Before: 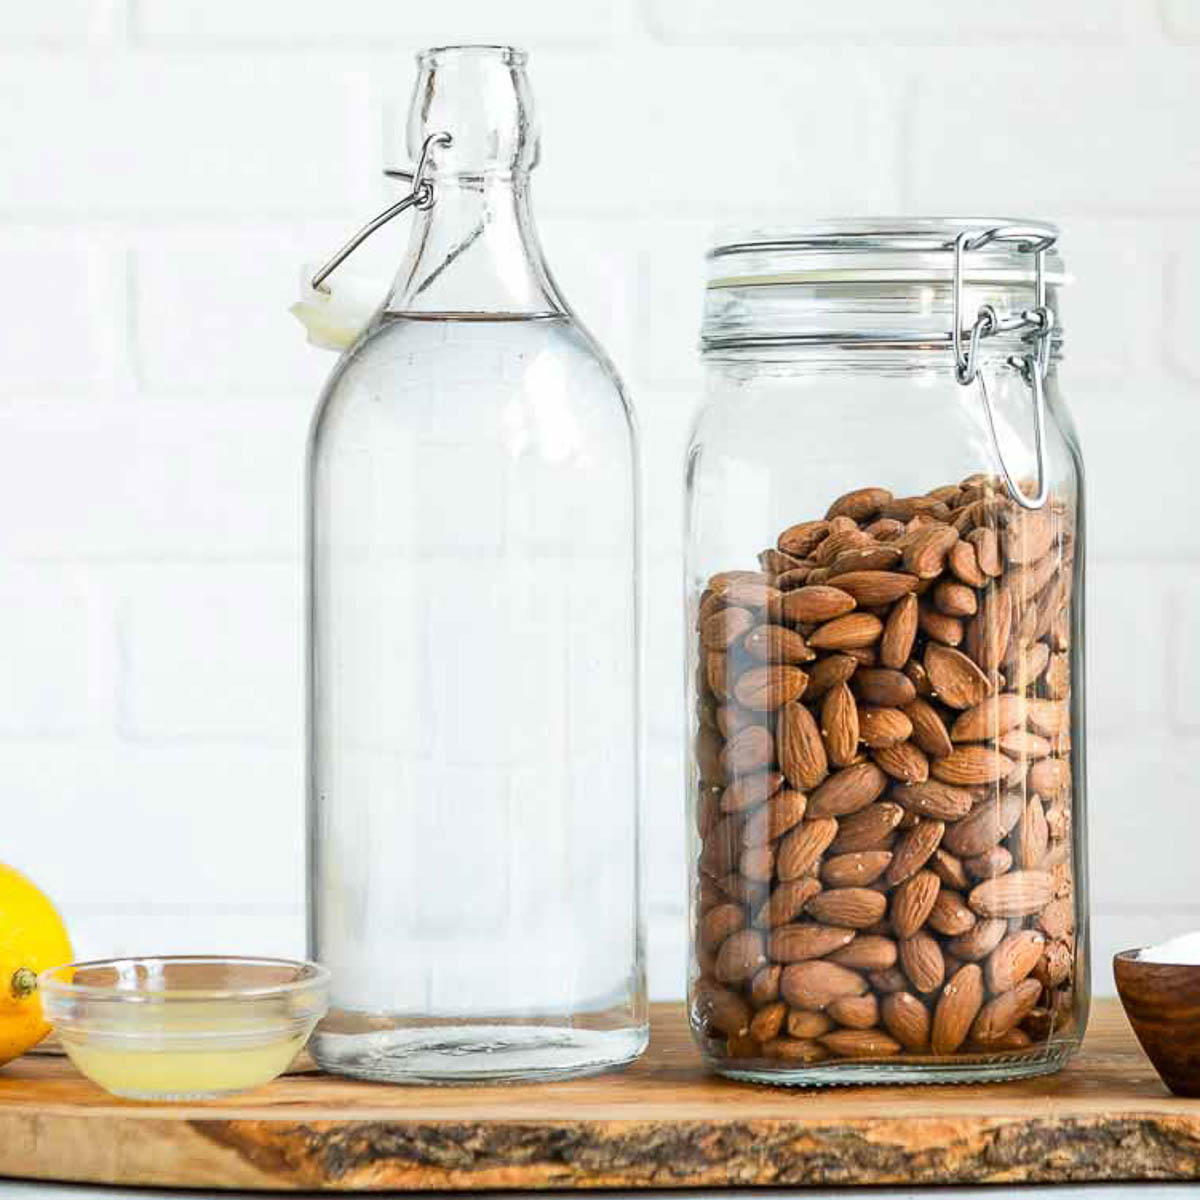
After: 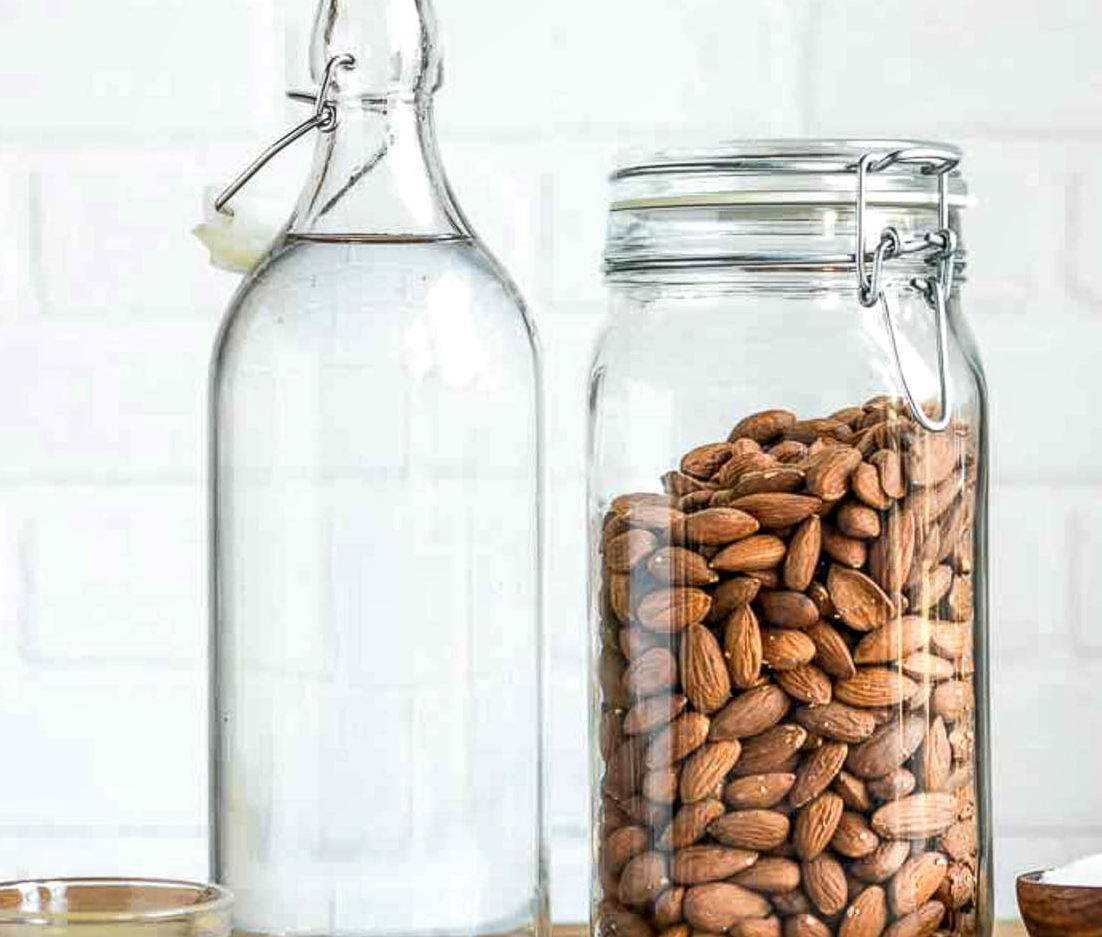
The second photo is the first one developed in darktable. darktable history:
local contrast: highlights 61%, detail 143%, midtone range 0.435
crop: left 8.146%, top 6.58%, bottom 15.272%
